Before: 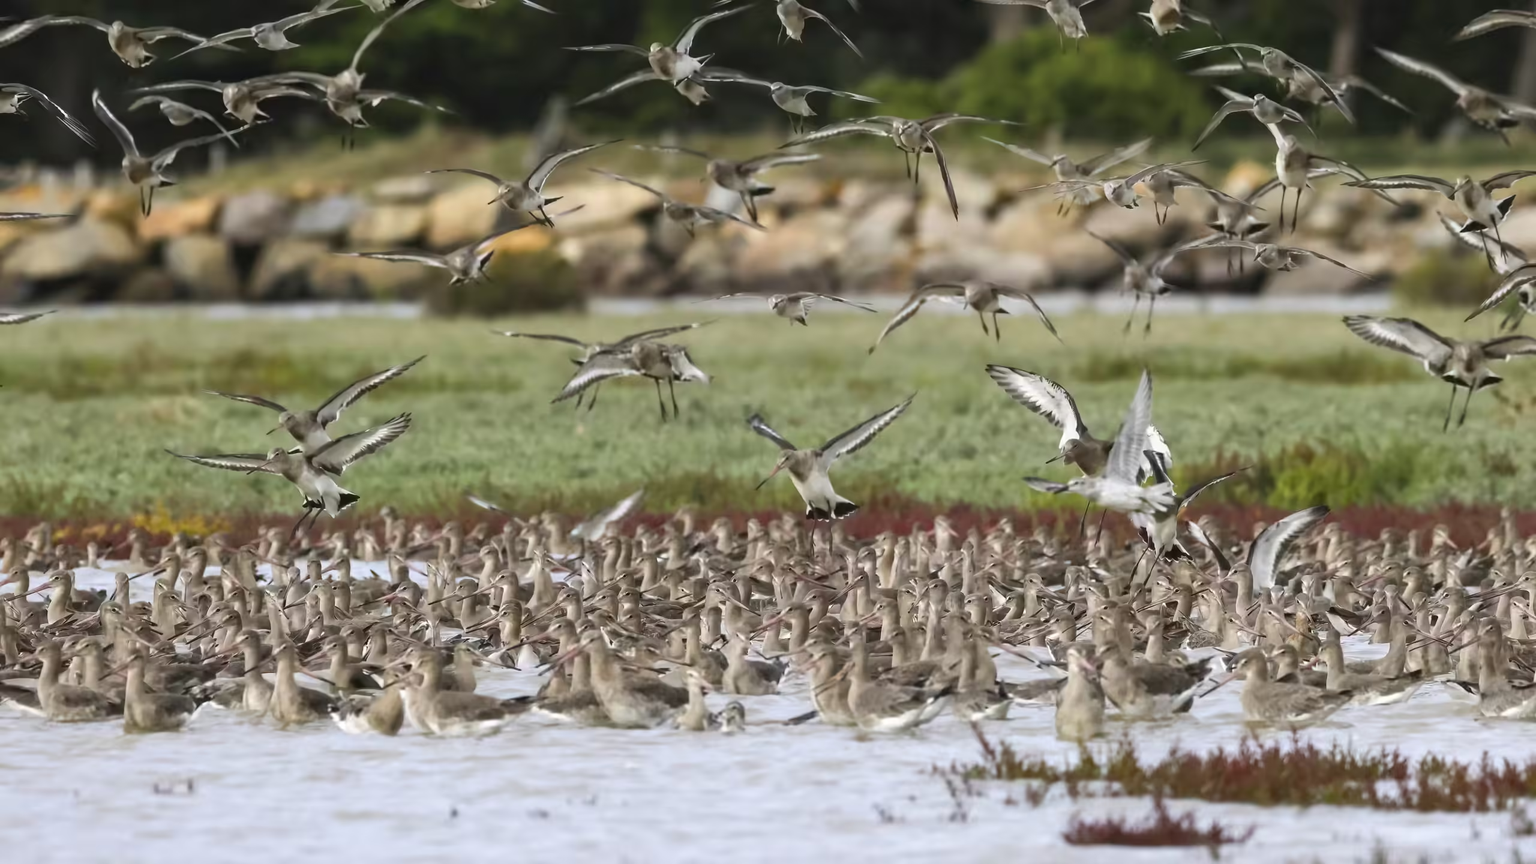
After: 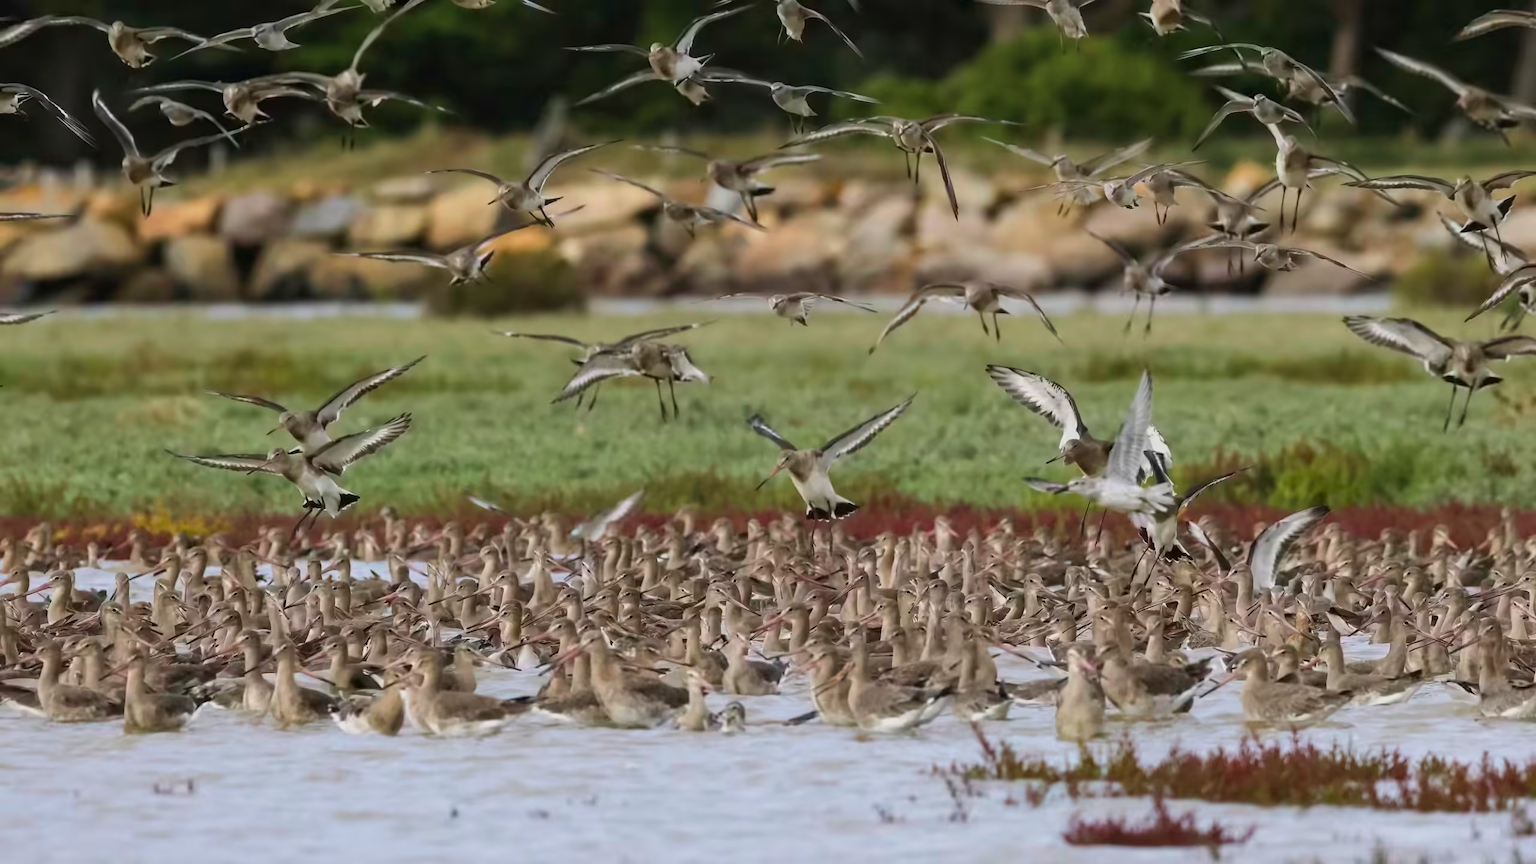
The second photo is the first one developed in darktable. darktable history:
exposure: exposure -0.36 EV, compensate highlight preservation false
velvia: on, module defaults
